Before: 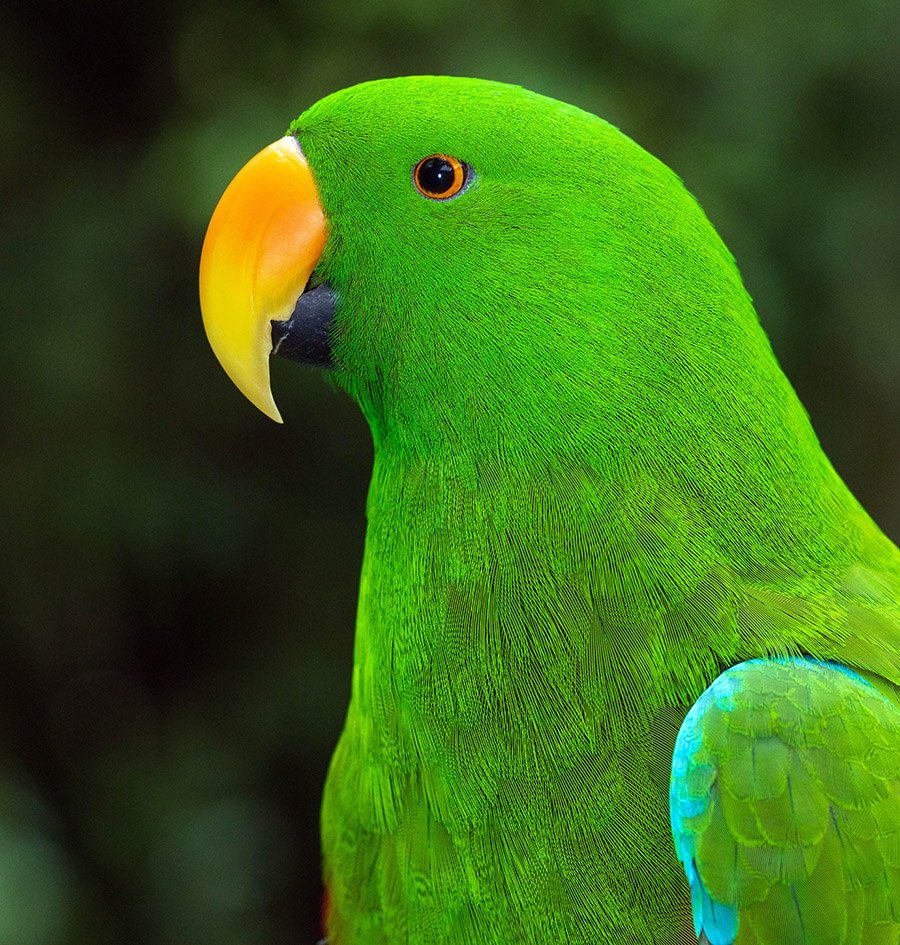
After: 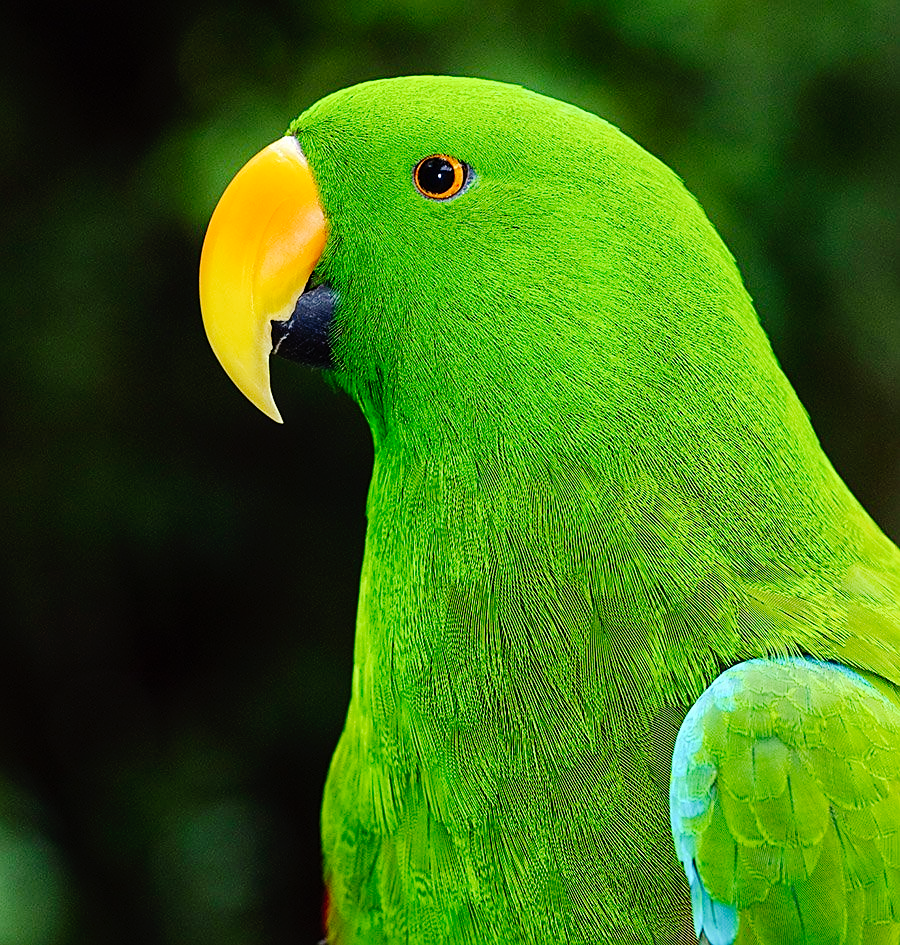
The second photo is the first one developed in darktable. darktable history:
sharpen: on, module defaults
tone curve: curves: ch0 [(0, 0) (0.003, 0.002) (0.011, 0.006) (0.025, 0.012) (0.044, 0.021) (0.069, 0.027) (0.1, 0.035) (0.136, 0.06) (0.177, 0.108) (0.224, 0.173) (0.277, 0.26) (0.335, 0.353) (0.399, 0.453) (0.468, 0.555) (0.543, 0.641) (0.623, 0.724) (0.709, 0.792) (0.801, 0.857) (0.898, 0.918) (1, 1)], preserve colors none
bloom: size 3%, threshold 100%, strength 0%
